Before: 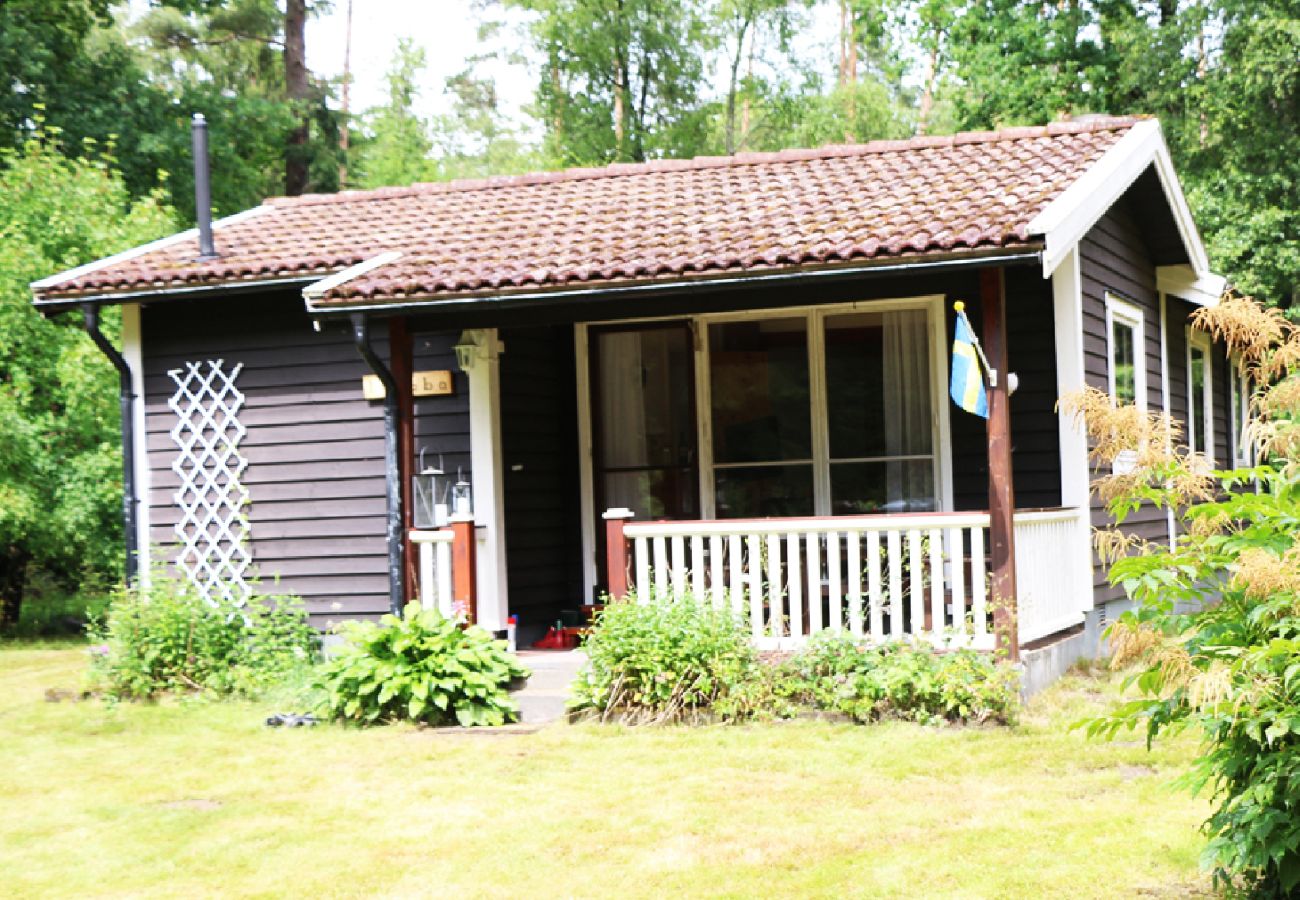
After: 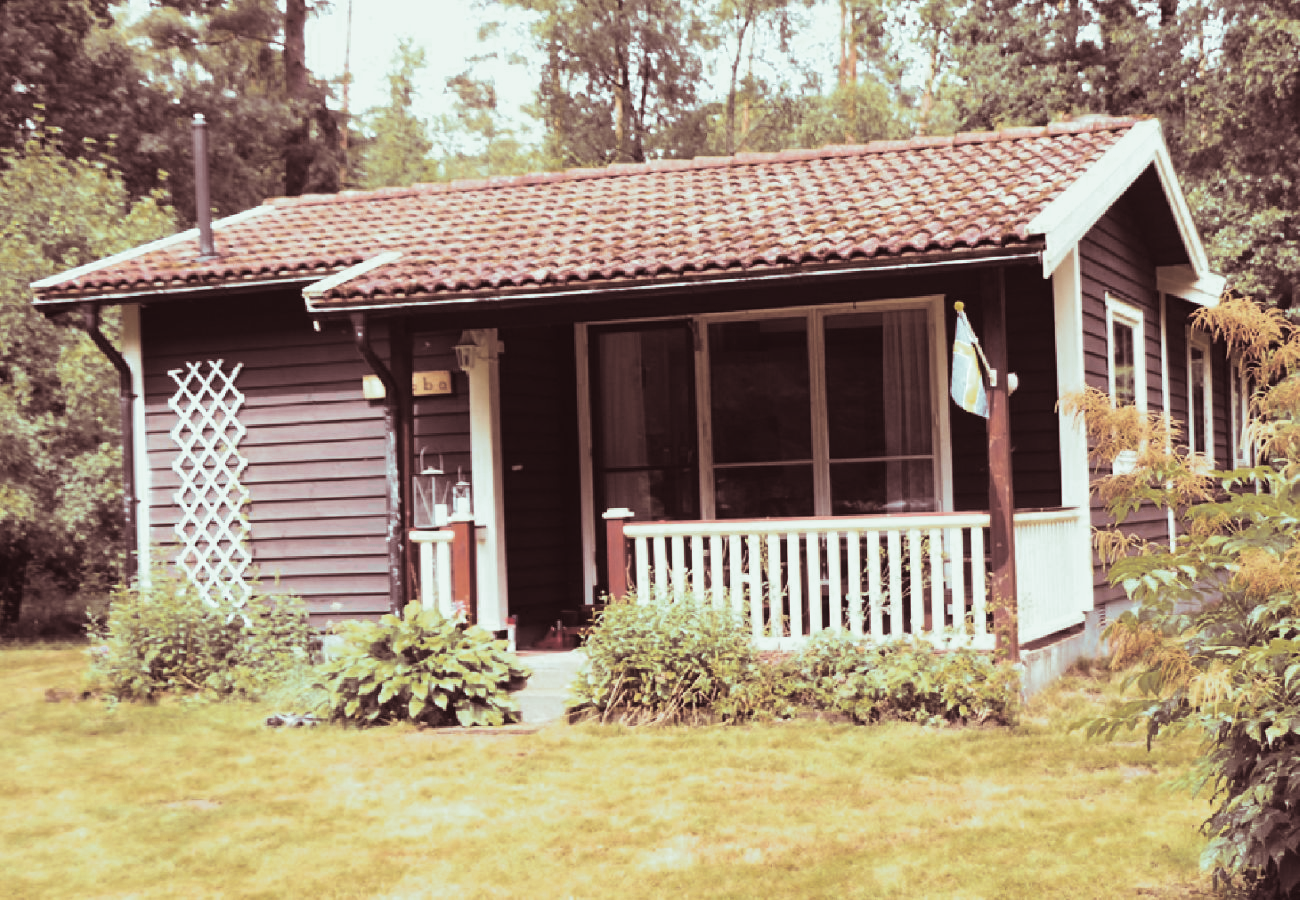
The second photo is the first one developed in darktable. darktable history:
split-toning: shadows › saturation 0.3, highlights › hue 180°, highlights › saturation 0.3, compress 0%
color balance rgb: shadows lift › chroma 2%, shadows lift › hue 219.6°, power › hue 313.2°, highlights gain › chroma 3%, highlights gain › hue 75.6°, global offset › luminance 0.5%, perceptual saturation grading › global saturation 15.33%, perceptual saturation grading › highlights -19.33%, perceptual saturation grading › shadows 20%, global vibrance 20%
color zones: curves: ch0 [(0.004, 0.388) (0.125, 0.392) (0.25, 0.404) (0.375, 0.5) (0.5, 0.5) (0.625, 0.5) (0.75, 0.5) (0.875, 0.5)]; ch1 [(0, 0.5) (0.125, 0.5) (0.25, 0.5) (0.375, 0.124) (0.524, 0.124) (0.645, 0.128) (0.789, 0.132) (0.914, 0.096) (0.998, 0.068)]
